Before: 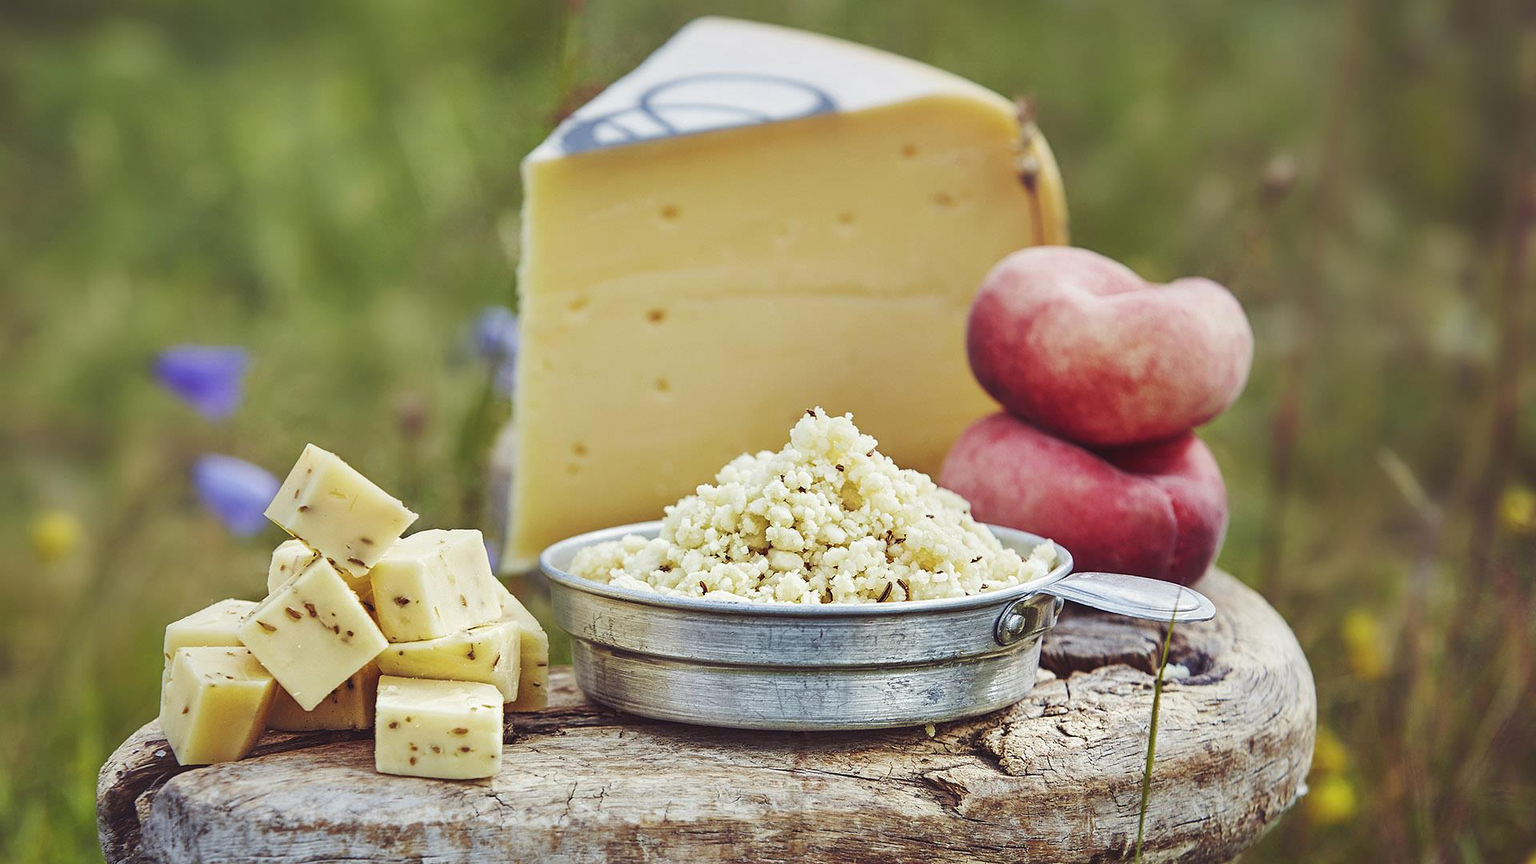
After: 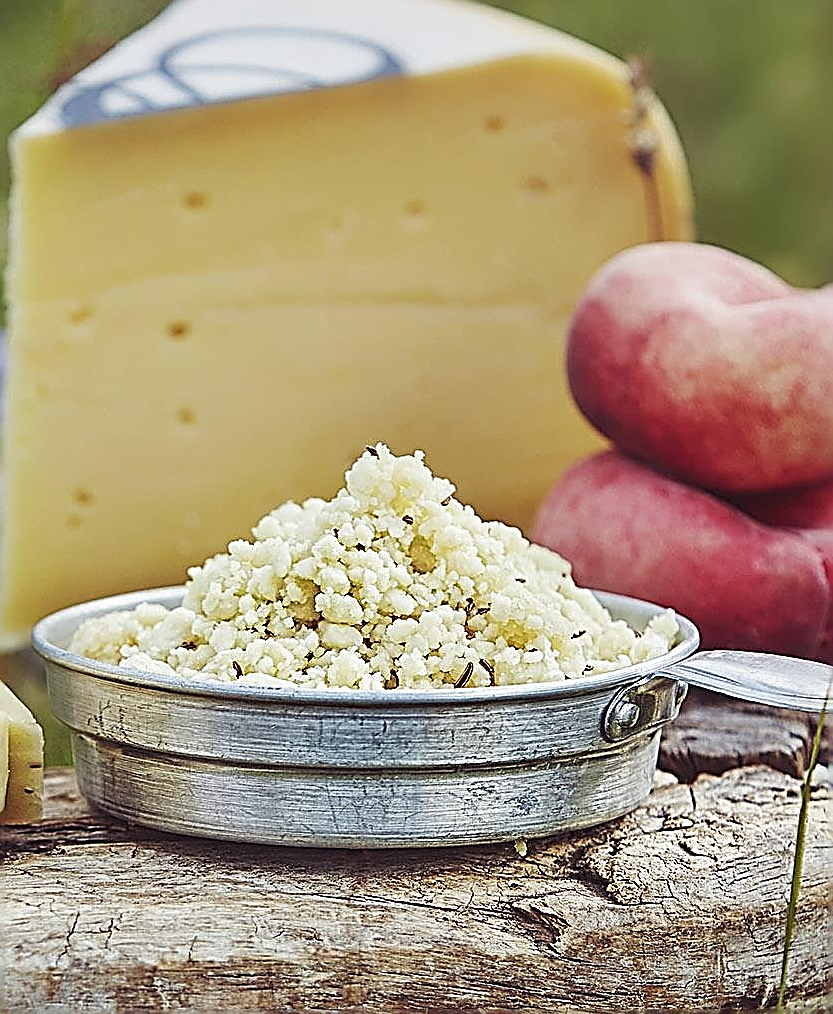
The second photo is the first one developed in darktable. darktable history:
crop: left 33.452%, top 6.025%, right 23.155%
sharpen: amount 2
